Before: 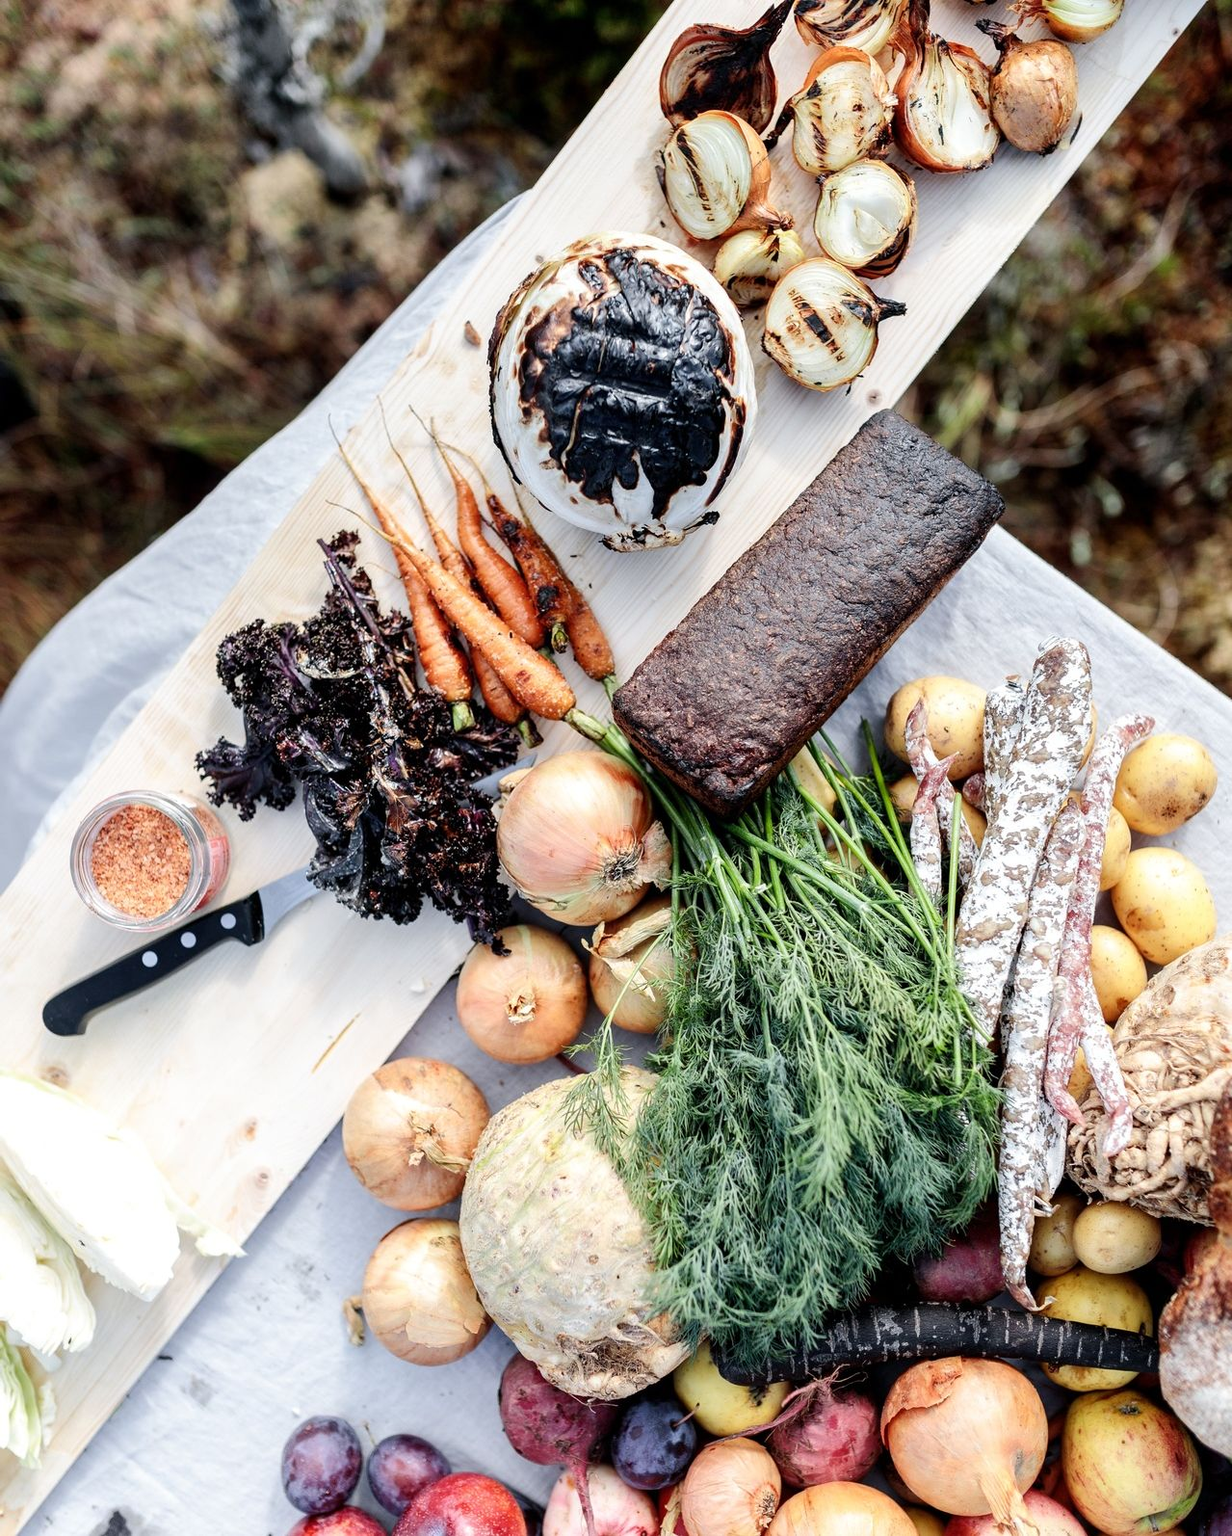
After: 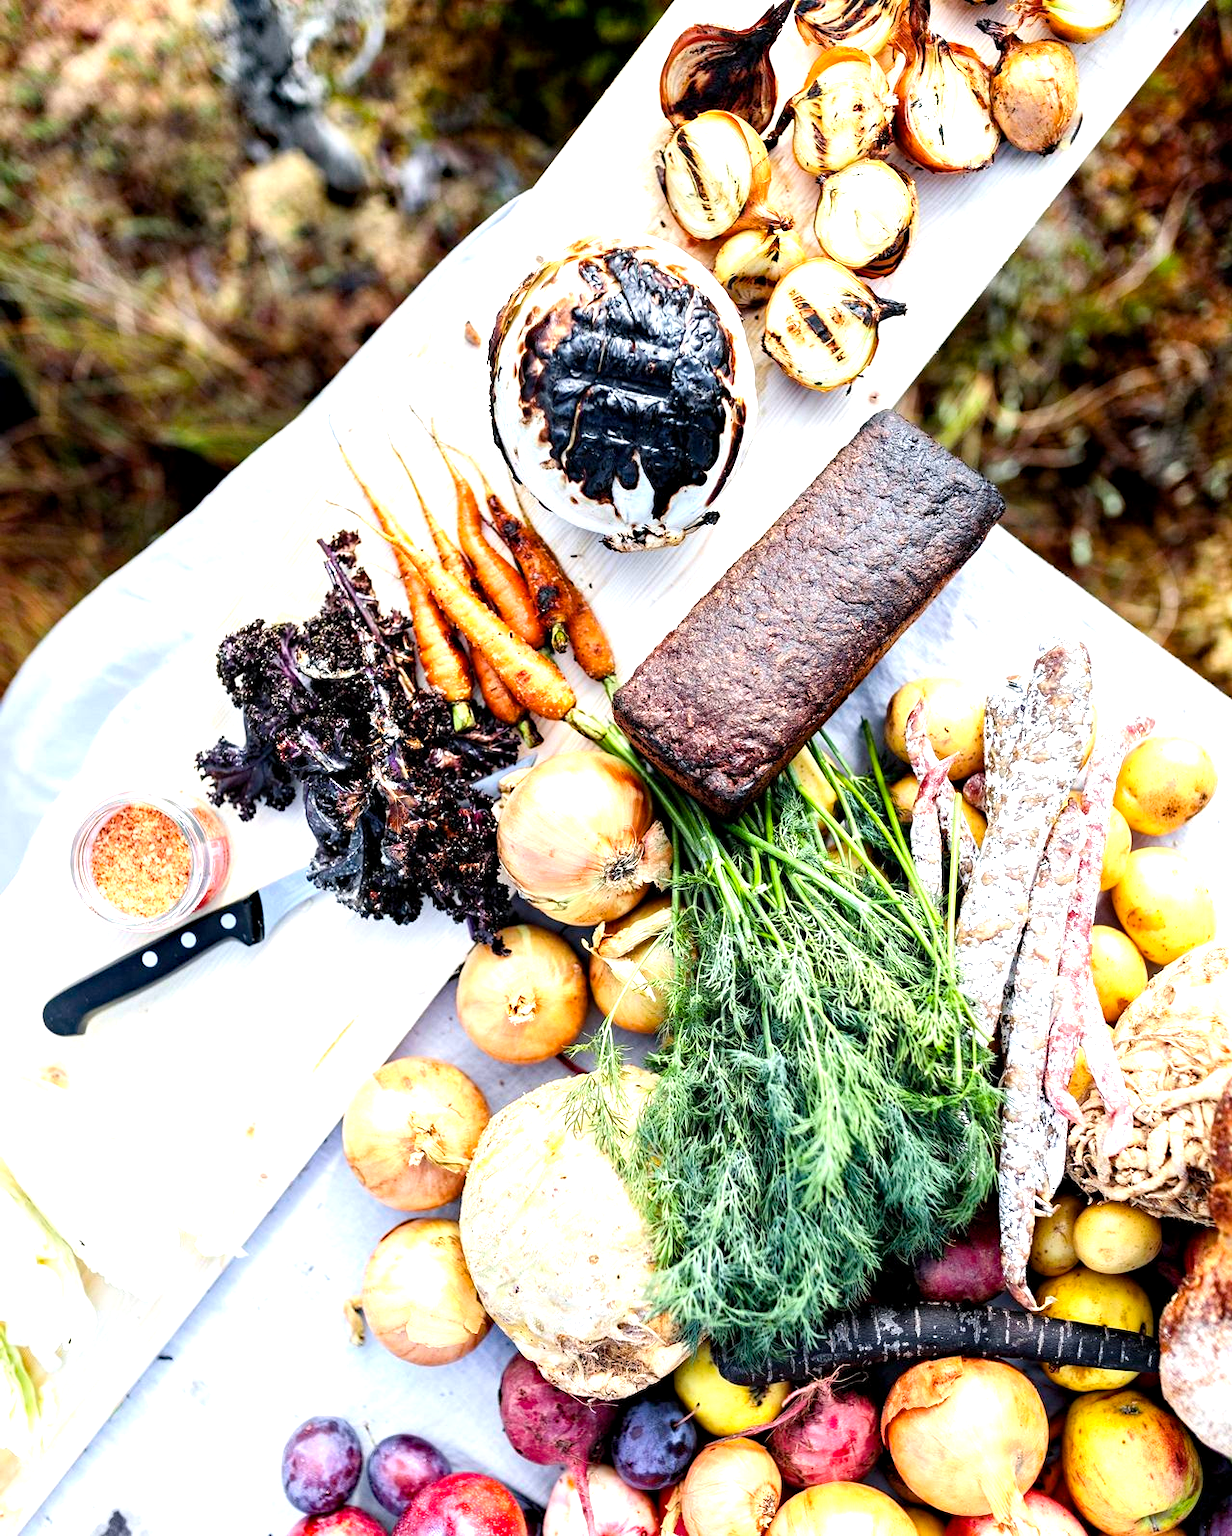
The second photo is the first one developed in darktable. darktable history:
color balance rgb: perceptual saturation grading › global saturation 20%, global vibrance 20%
haze removal: compatibility mode true, adaptive false
exposure: black level correction 0.001, exposure 0.955 EV, compensate exposure bias true, compensate highlight preservation false
